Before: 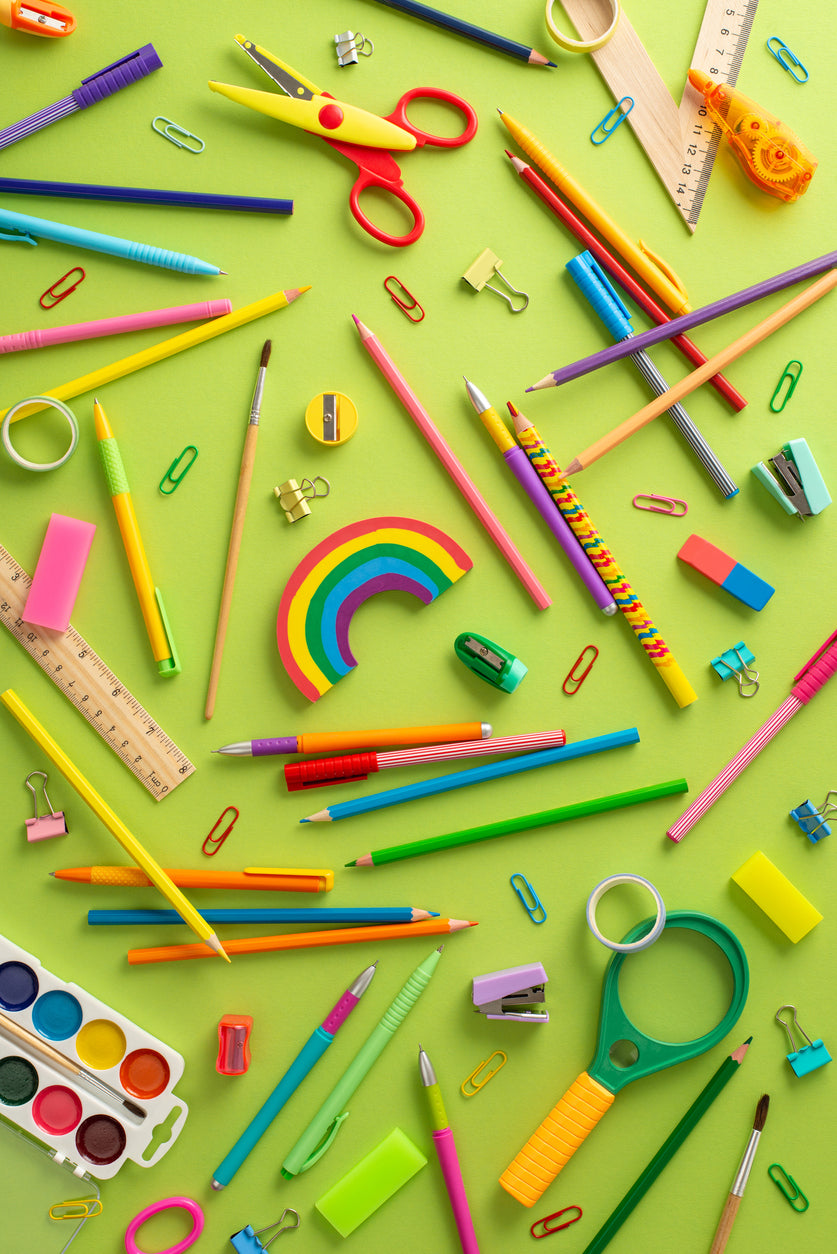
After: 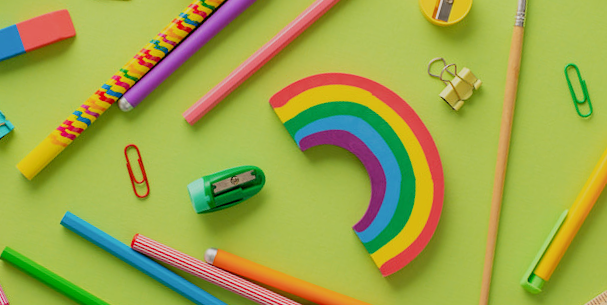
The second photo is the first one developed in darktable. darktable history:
crop and rotate: angle 16.12°, top 30.835%, bottom 35.653%
filmic rgb: black relative exposure -7.65 EV, white relative exposure 4.56 EV, hardness 3.61
